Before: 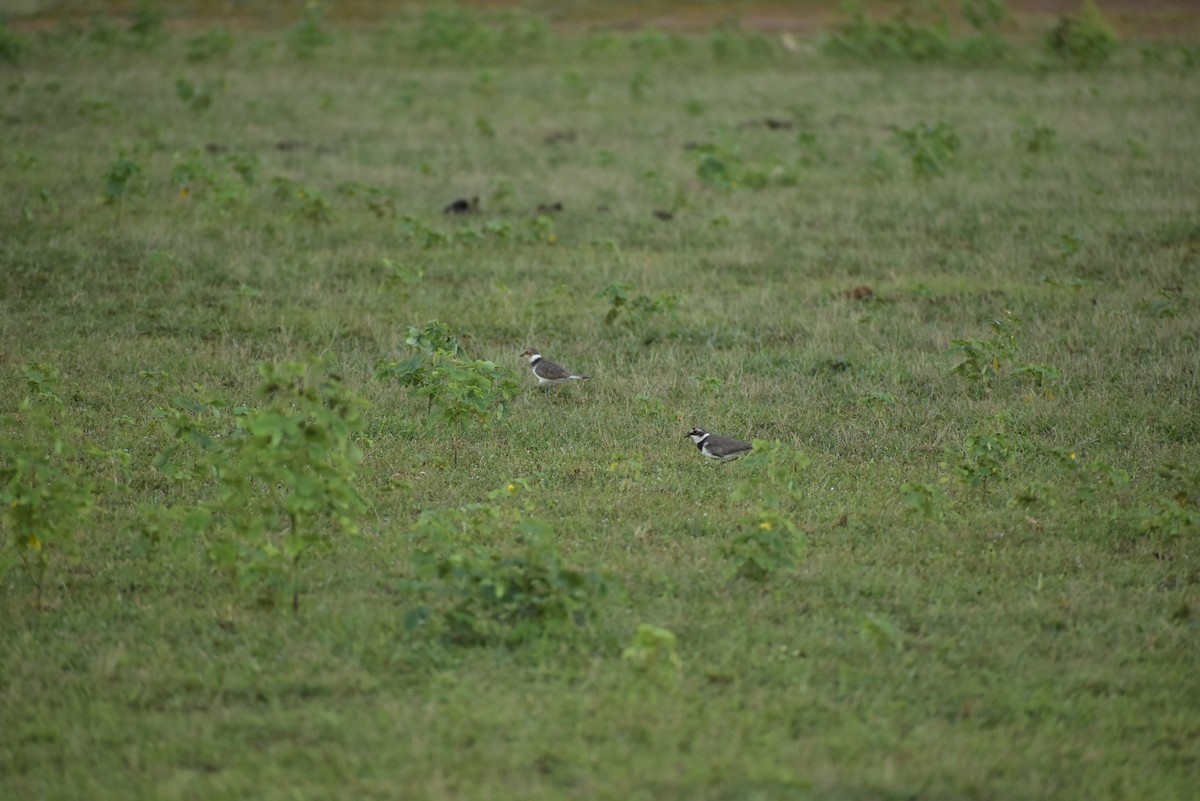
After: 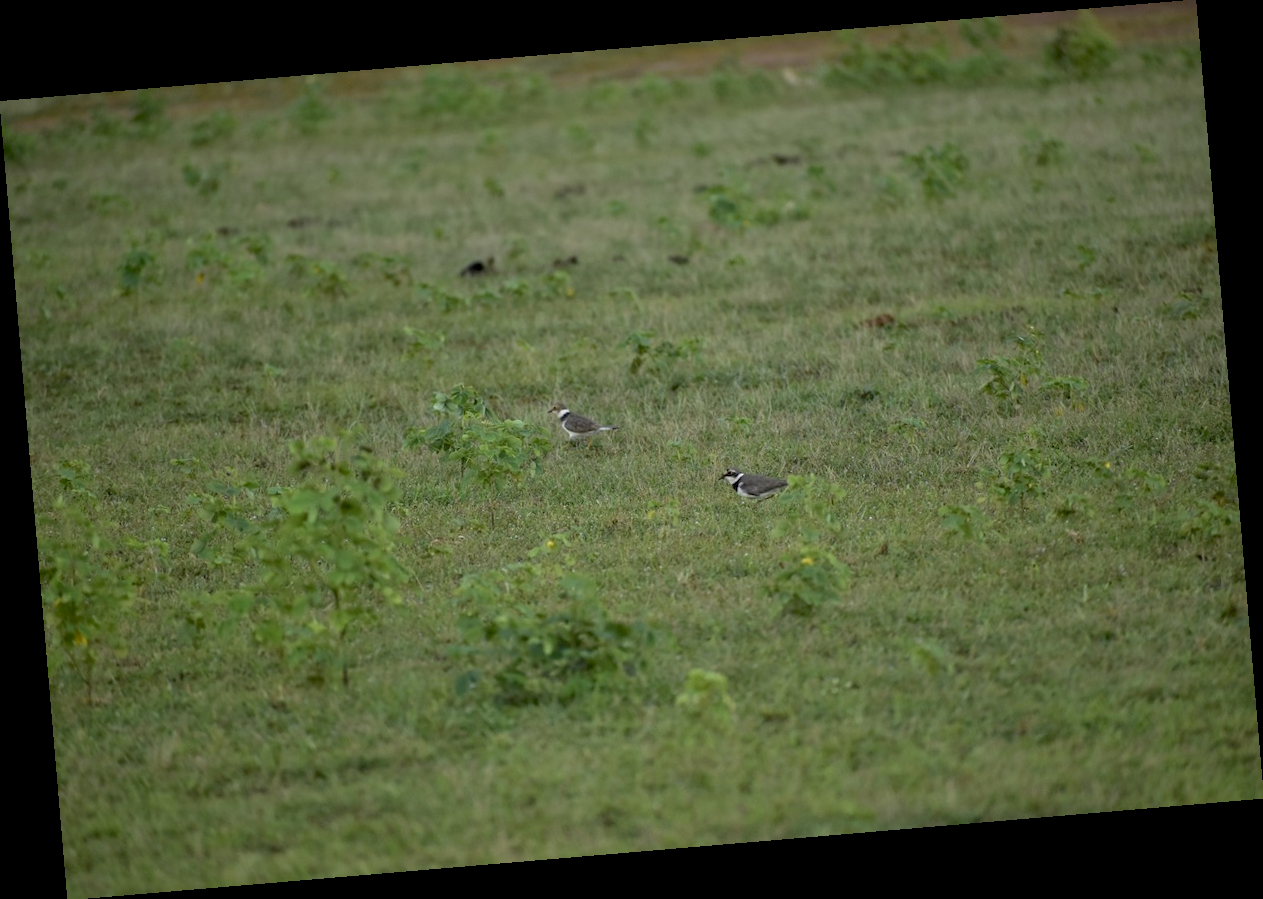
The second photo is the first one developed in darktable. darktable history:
exposure: black level correction 0.011, compensate highlight preservation false
rotate and perspective: rotation -4.86°, automatic cropping off
contrast brightness saturation: saturation -0.05
